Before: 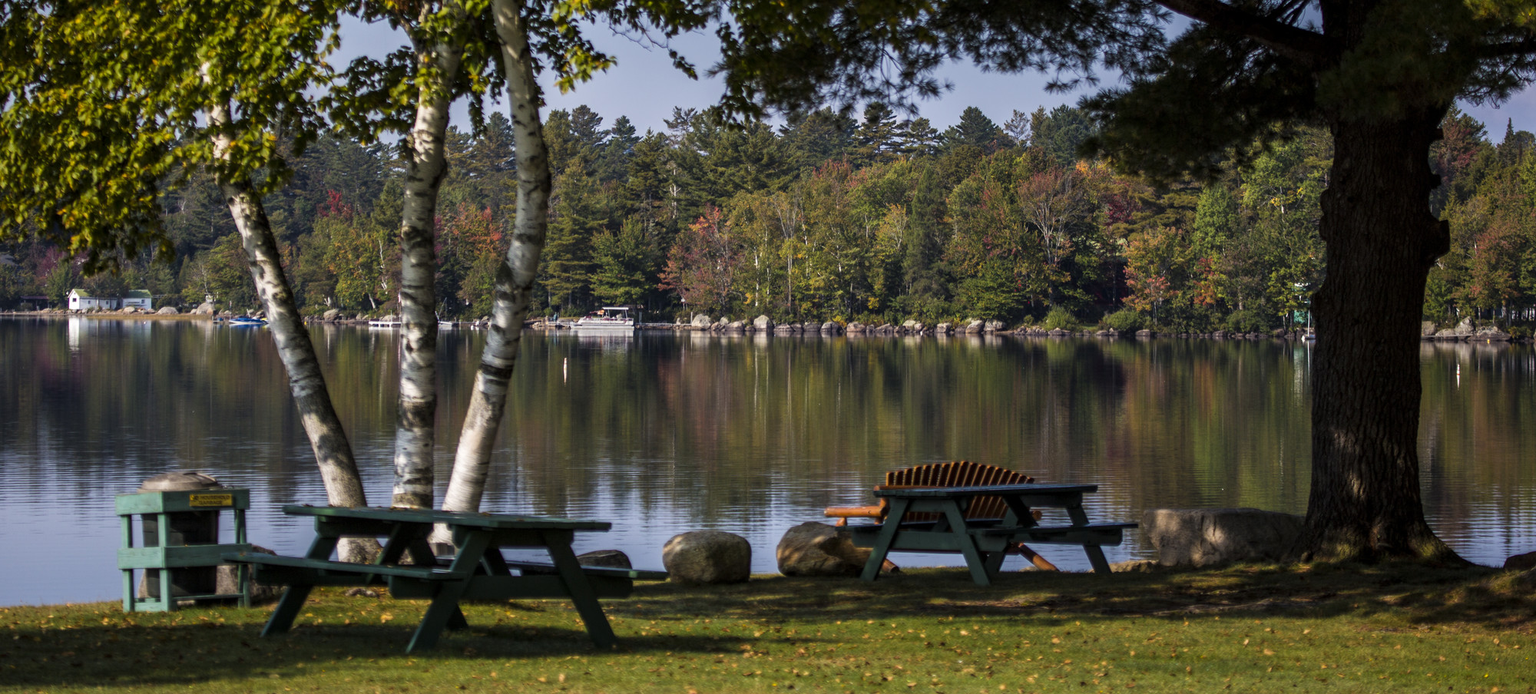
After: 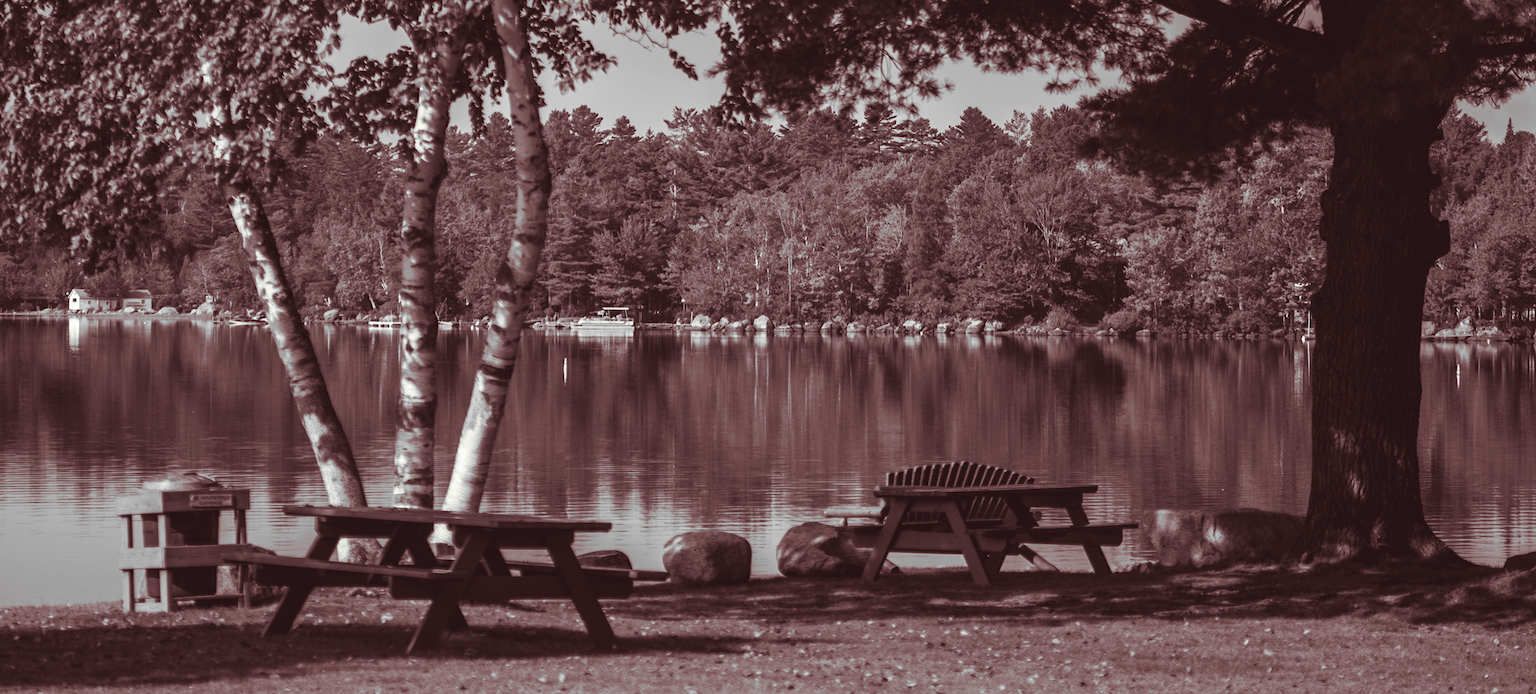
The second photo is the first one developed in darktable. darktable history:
color balance: lift [1.007, 1, 1, 1], gamma [1.097, 1, 1, 1]
split-toning: on, module defaults
monochrome: on, module defaults
color balance rgb: perceptual saturation grading › global saturation 10%, global vibrance 10%
